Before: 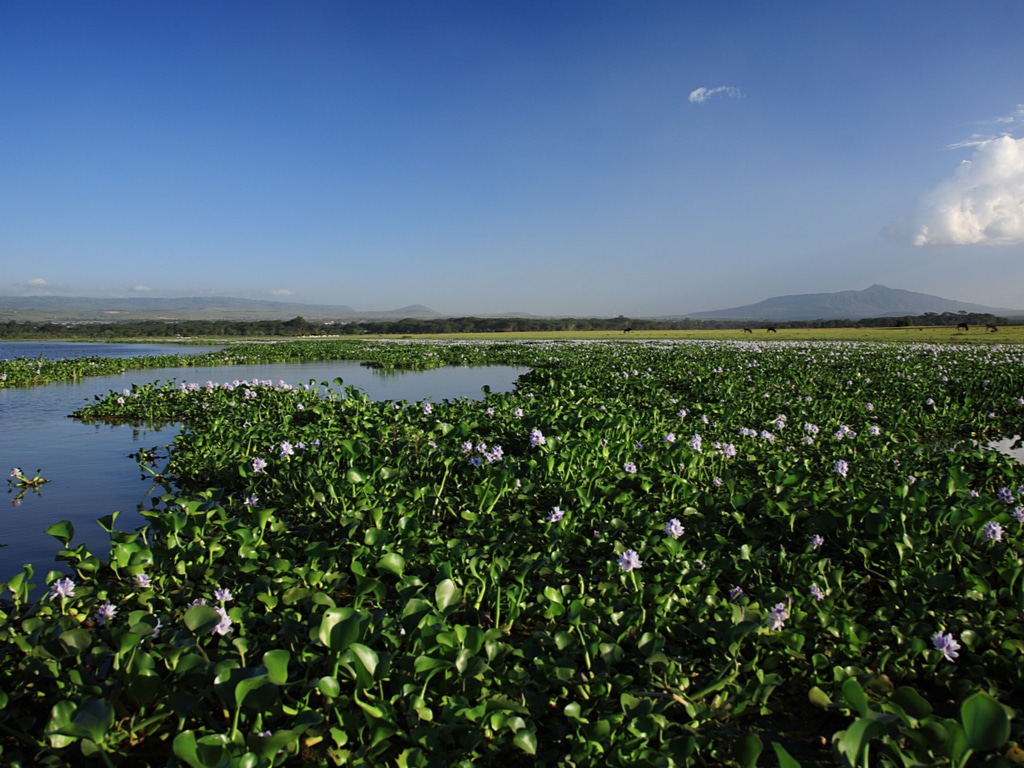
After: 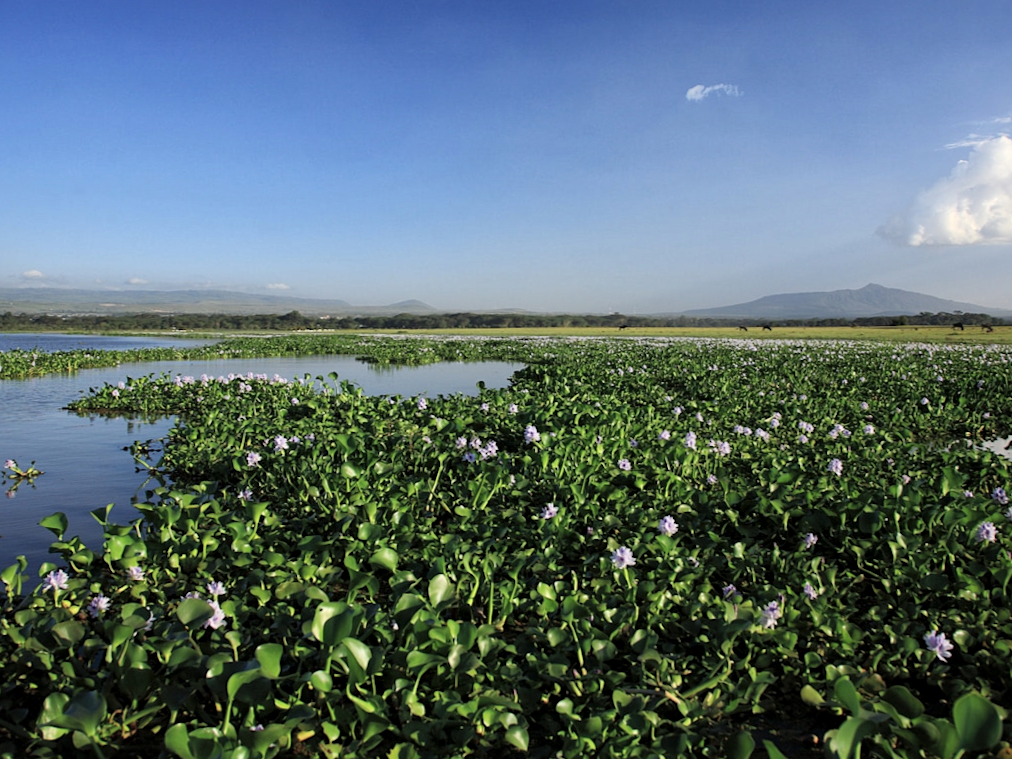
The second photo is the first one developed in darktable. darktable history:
crop and rotate: angle -0.5°
global tonemap: drago (1, 100), detail 1
